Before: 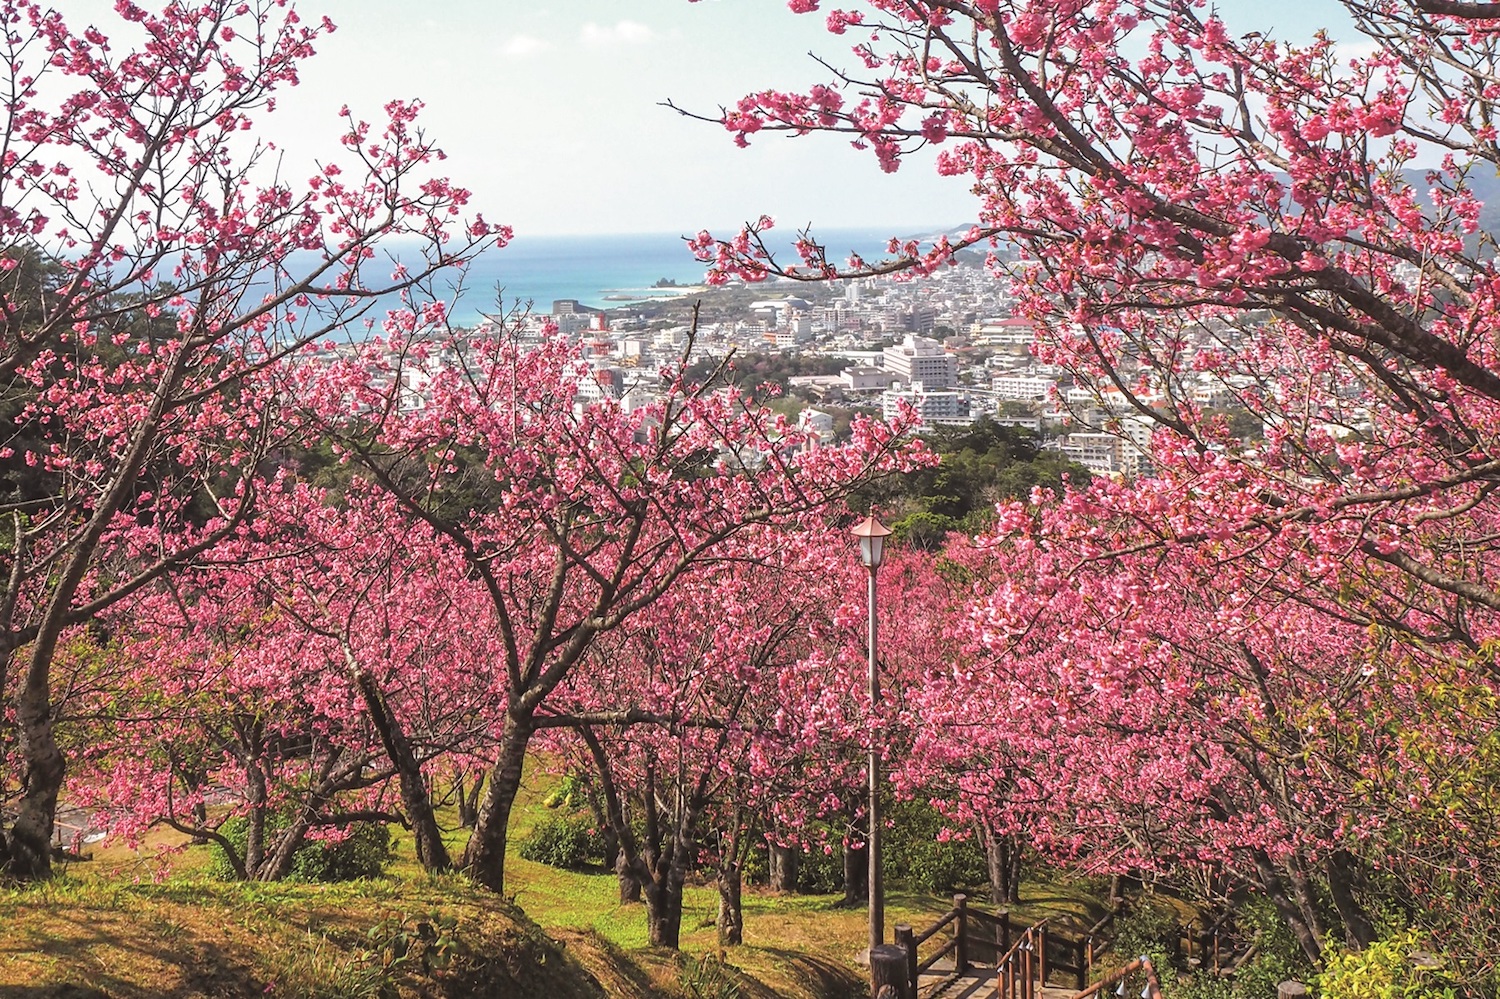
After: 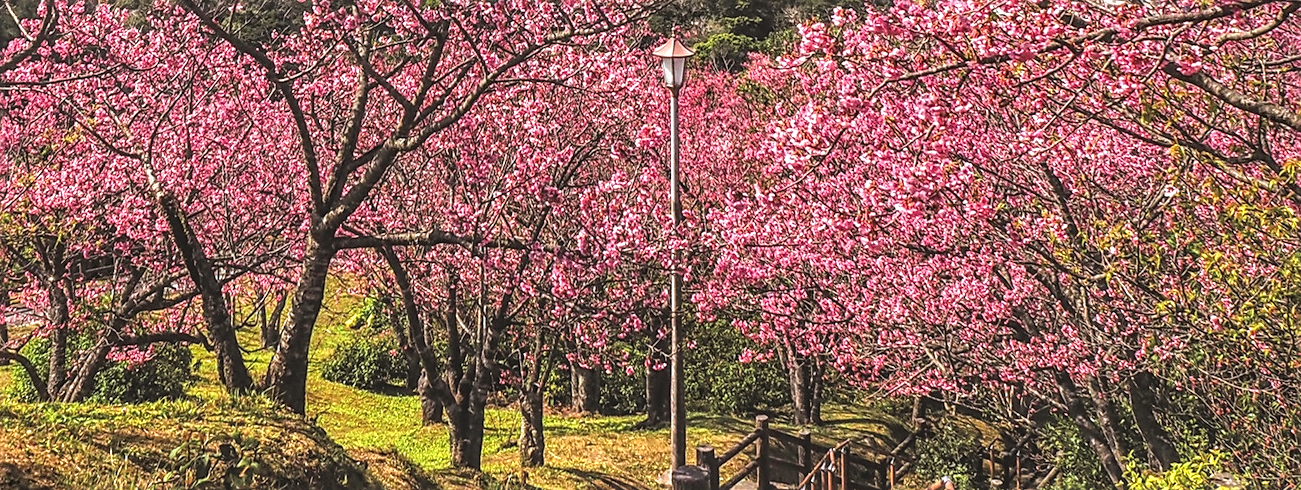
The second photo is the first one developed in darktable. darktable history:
color balance rgb: shadows lift › chroma 0.897%, shadows lift › hue 115.45°, global offset › luminance -0.505%, perceptual saturation grading › global saturation 19.542%, global vibrance 14.485%
local contrast: highlights 18%, detail 185%
sharpen: on, module defaults
crop and rotate: left 13.243%, top 48.114%, bottom 2.798%
exposure: black level correction -0.031, compensate highlight preservation false
